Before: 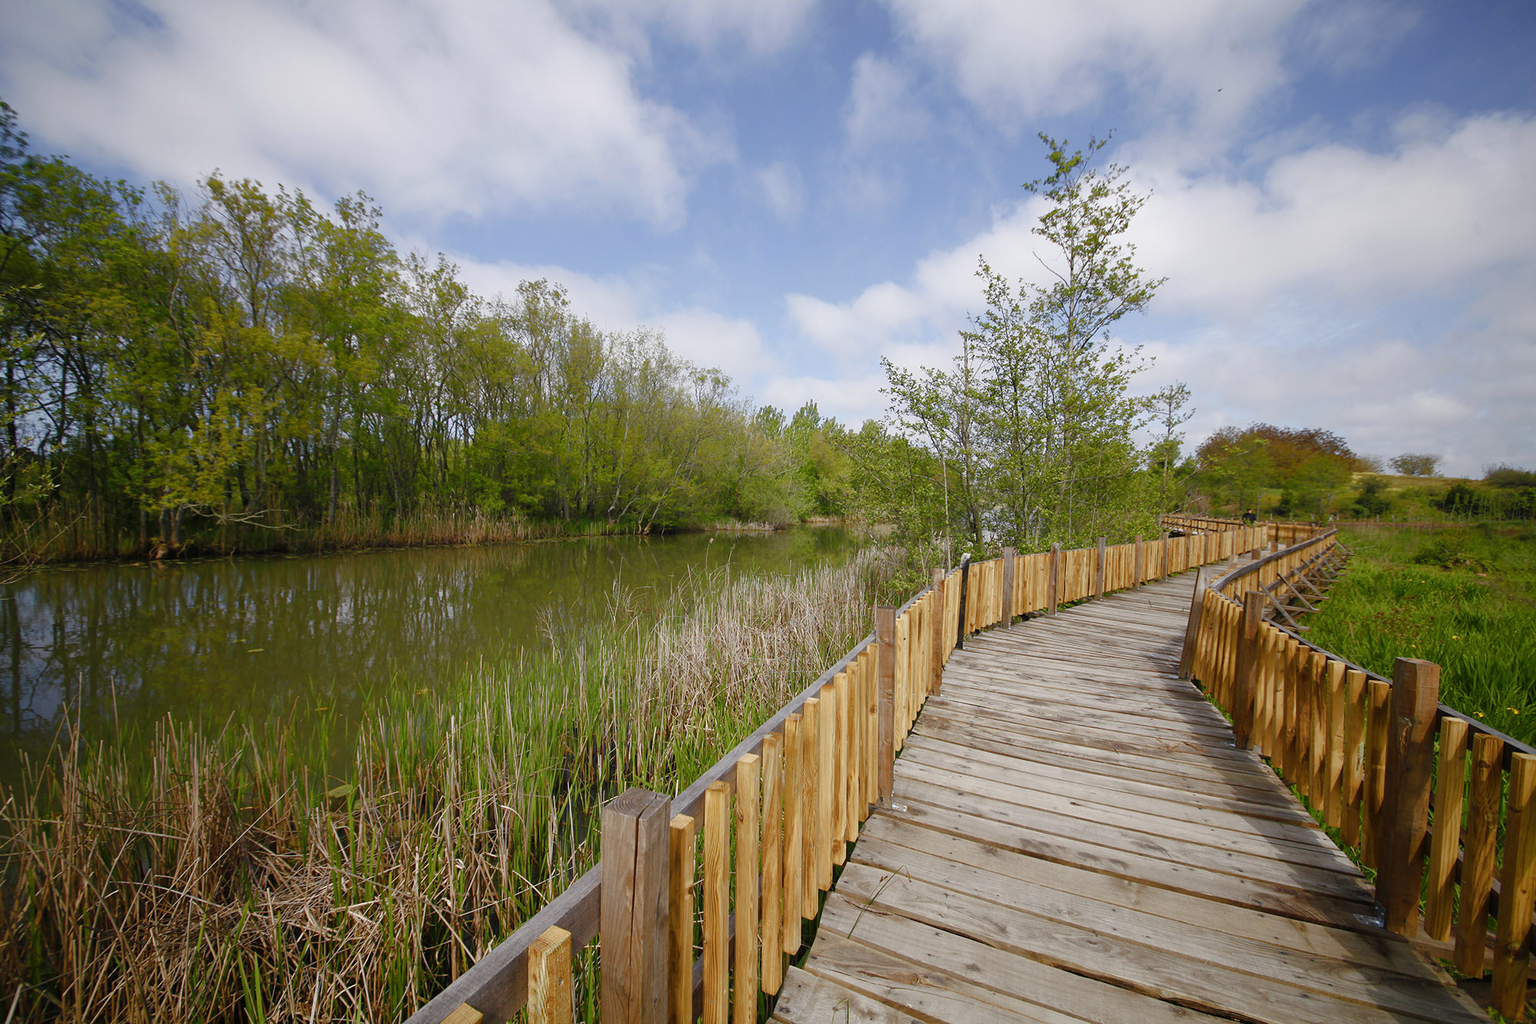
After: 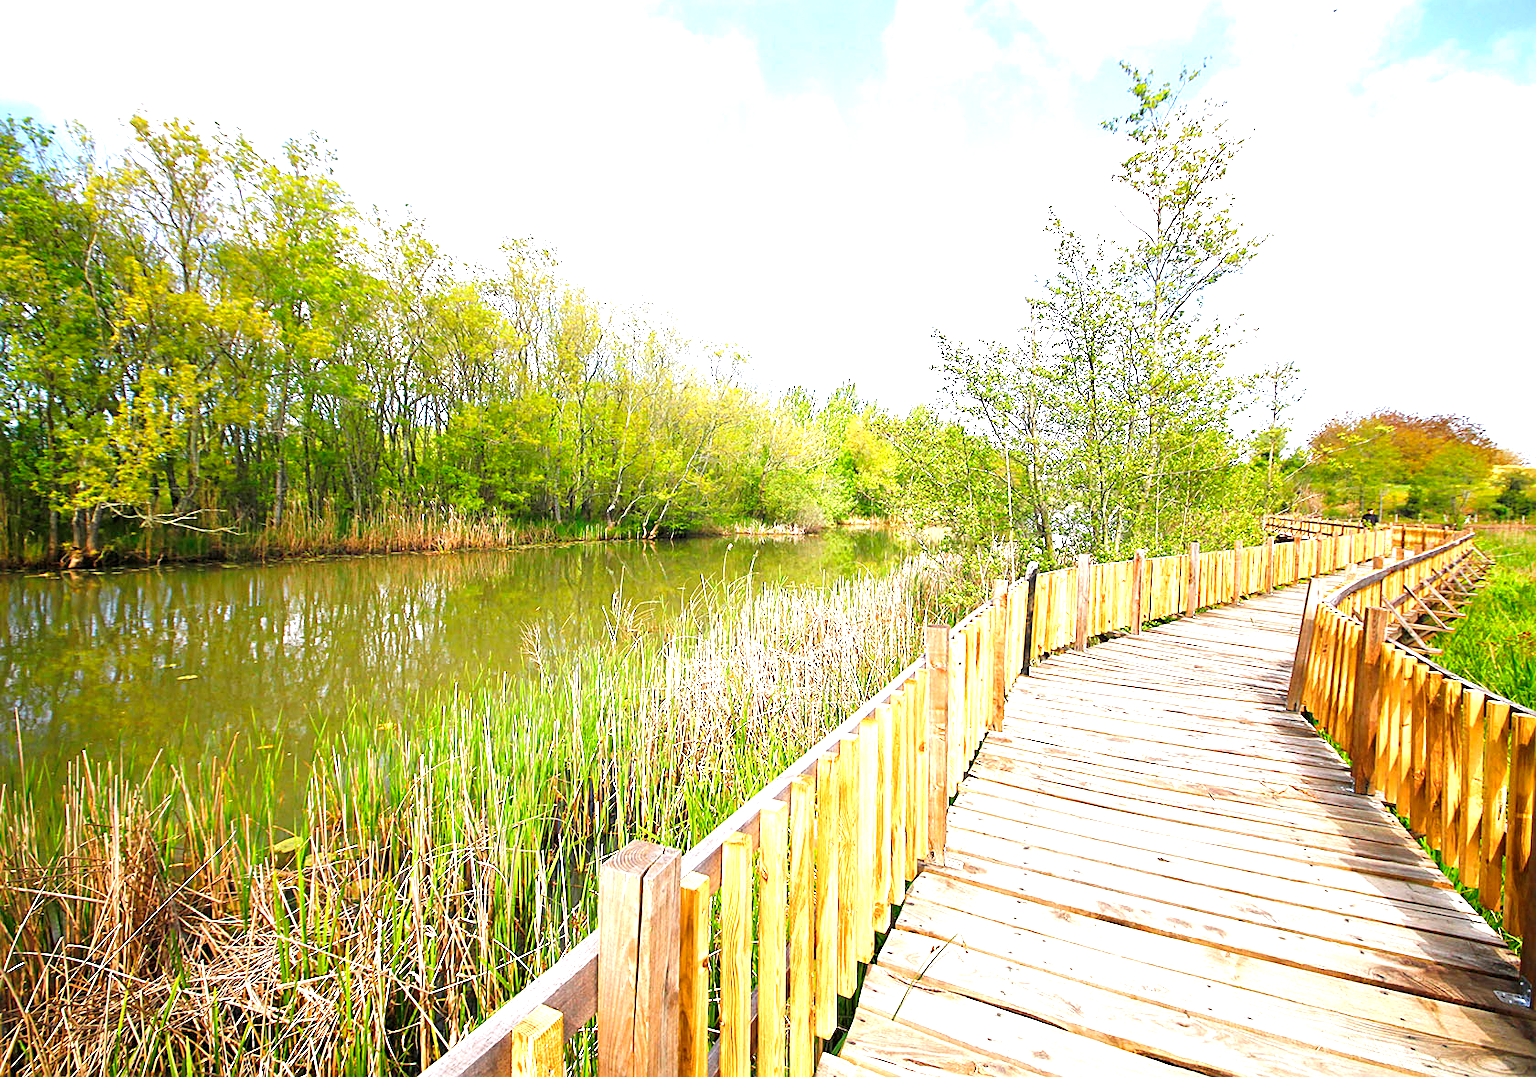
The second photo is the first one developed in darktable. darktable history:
sharpen: on, module defaults
exposure: black level correction 0, exposure 2.101 EV, compensate highlight preservation false
crop: left 6.449%, top 7.965%, right 9.548%, bottom 3.613%
